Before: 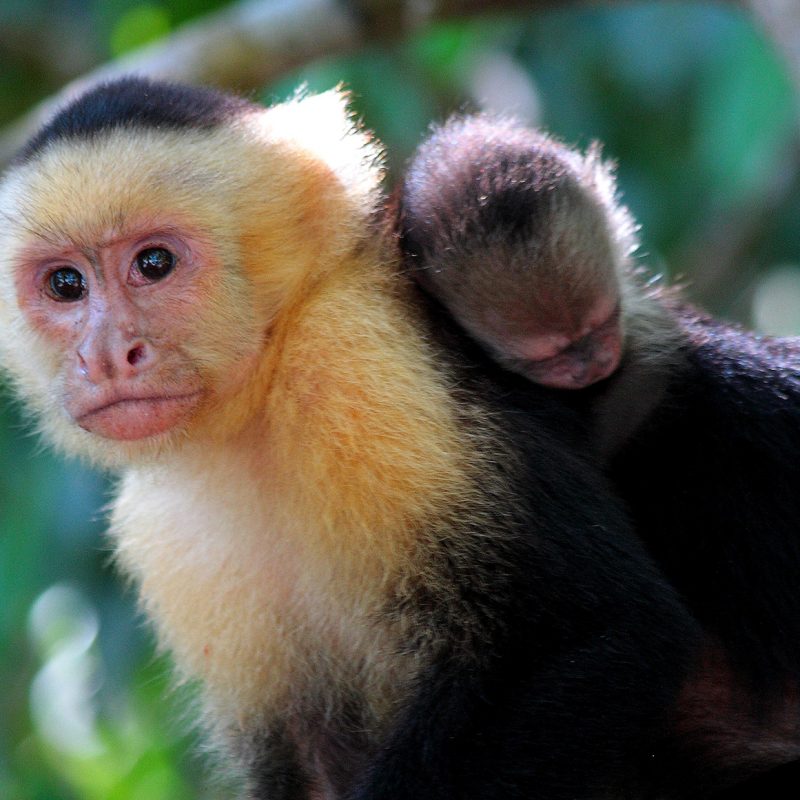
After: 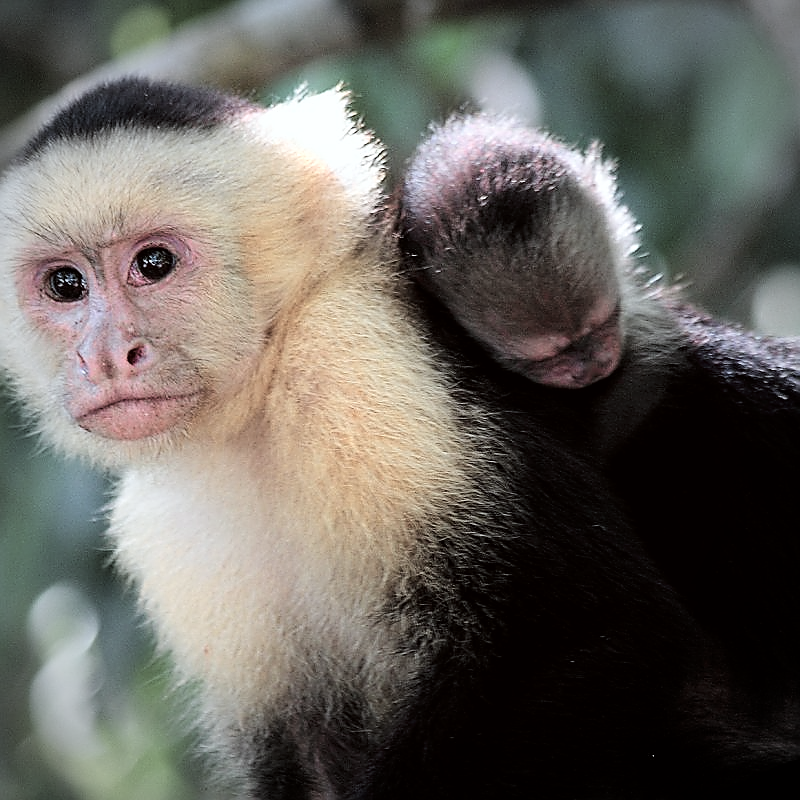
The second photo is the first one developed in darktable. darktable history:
vibrance: vibrance 0%
tone curve: curves: ch0 [(0, 0) (0.004, 0.001) (0.133, 0.112) (0.325, 0.362) (0.832, 0.893) (1, 1)], color space Lab, linked channels, preserve colors none
sharpen: radius 1.4, amount 1.25, threshold 0.7
vignetting: automatic ratio true
contrast brightness saturation: saturation -0.1
color zones: curves: ch0 [(0, 0.6) (0.129, 0.585) (0.193, 0.596) (0.429, 0.5) (0.571, 0.5) (0.714, 0.5) (0.857, 0.5) (1, 0.6)]; ch1 [(0, 0.453) (0.112, 0.245) (0.213, 0.252) (0.429, 0.233) (0.571, 0.231) (0.683, 0.242) (0.857, 0.296) (1, 0.453)]
color correction: highlights a* -2.73, highlights b* -2.09, shadows a* 2.41, shadows b* 2.73
